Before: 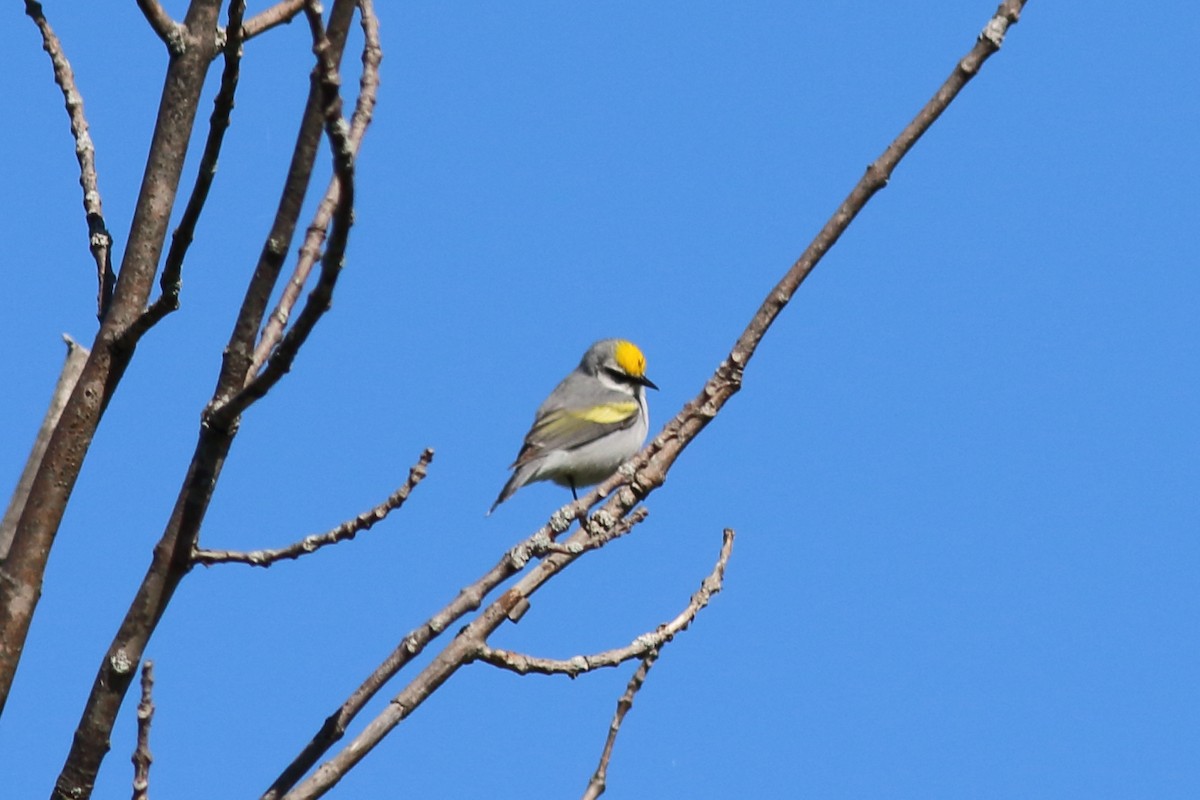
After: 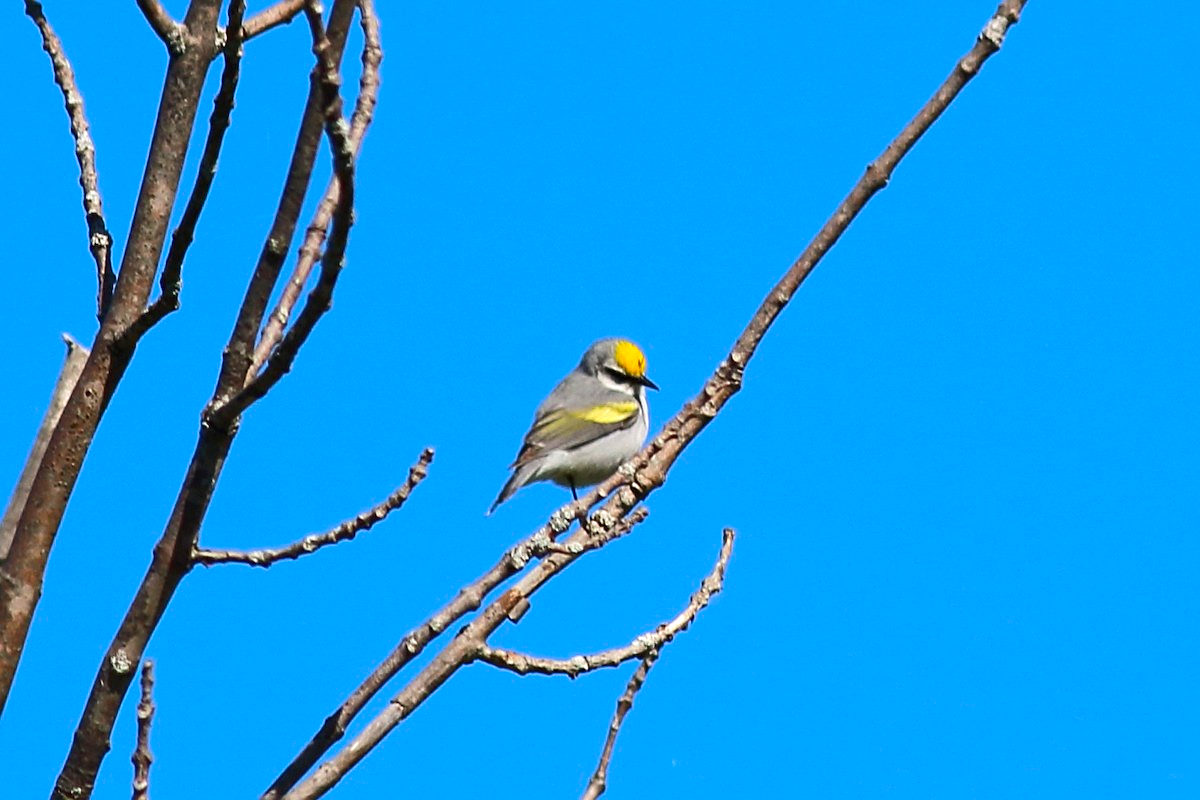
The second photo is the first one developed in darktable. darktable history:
contrast brightness saturation: brightness -0.02, saturation 0.35
sharpen: on, module defaults
exposure: exposure 0.29 EV, compensate highlight preservation false
